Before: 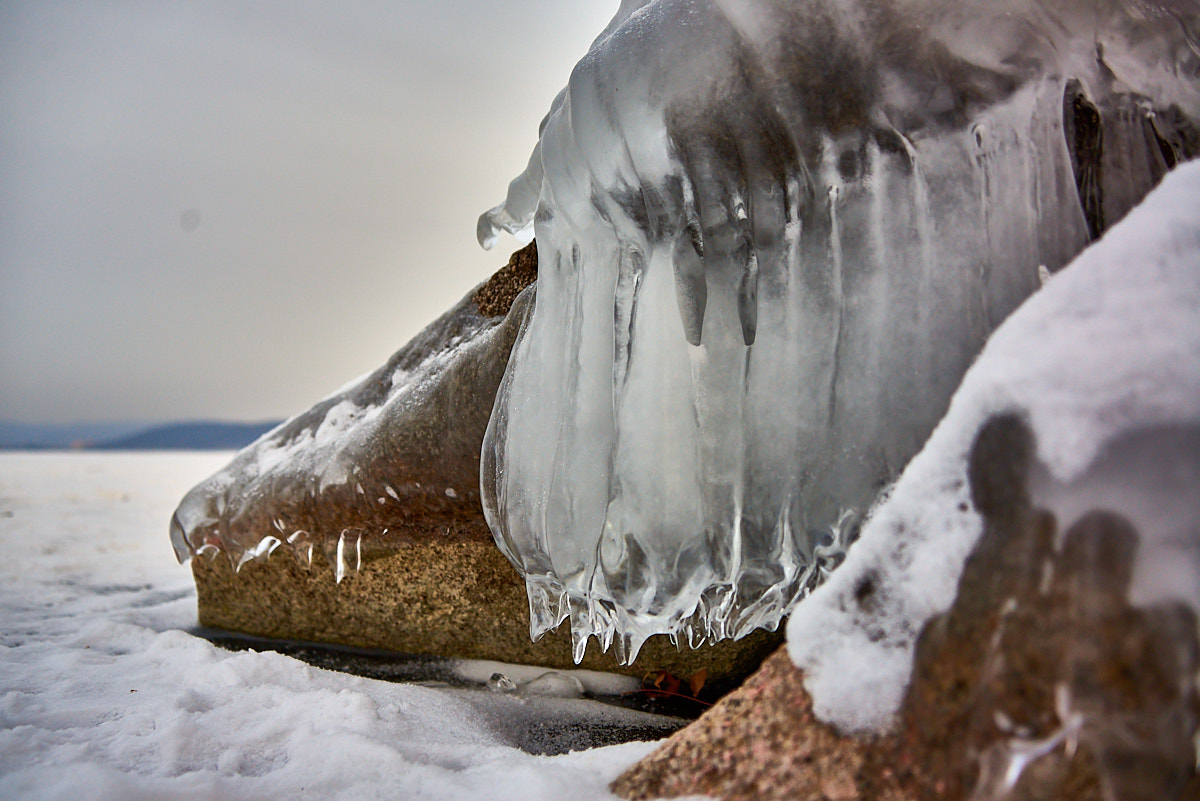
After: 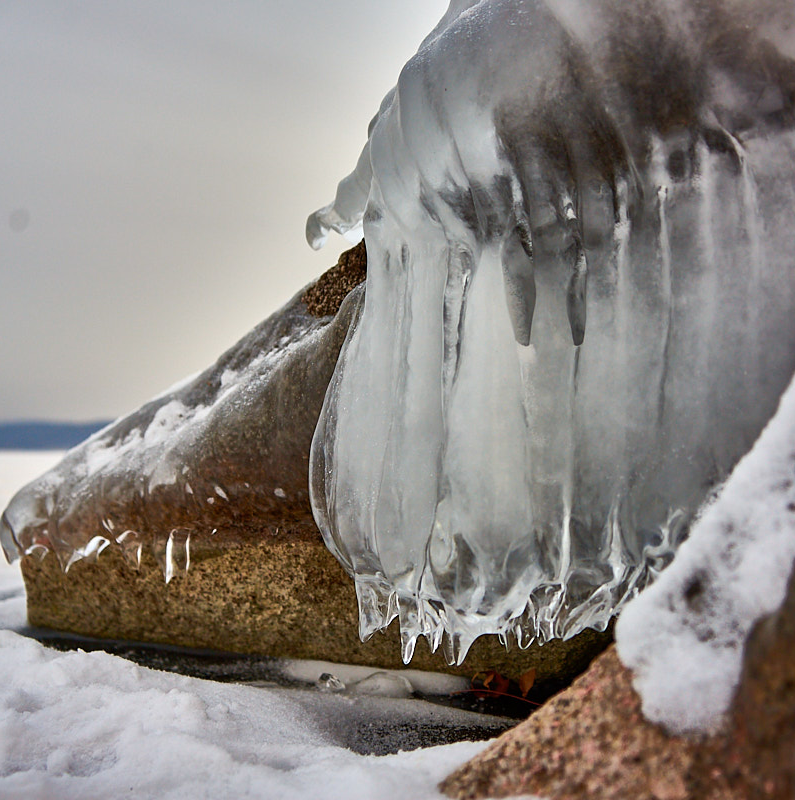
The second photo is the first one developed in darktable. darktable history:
crop and rotate: left 14.323%, right 19.377%
